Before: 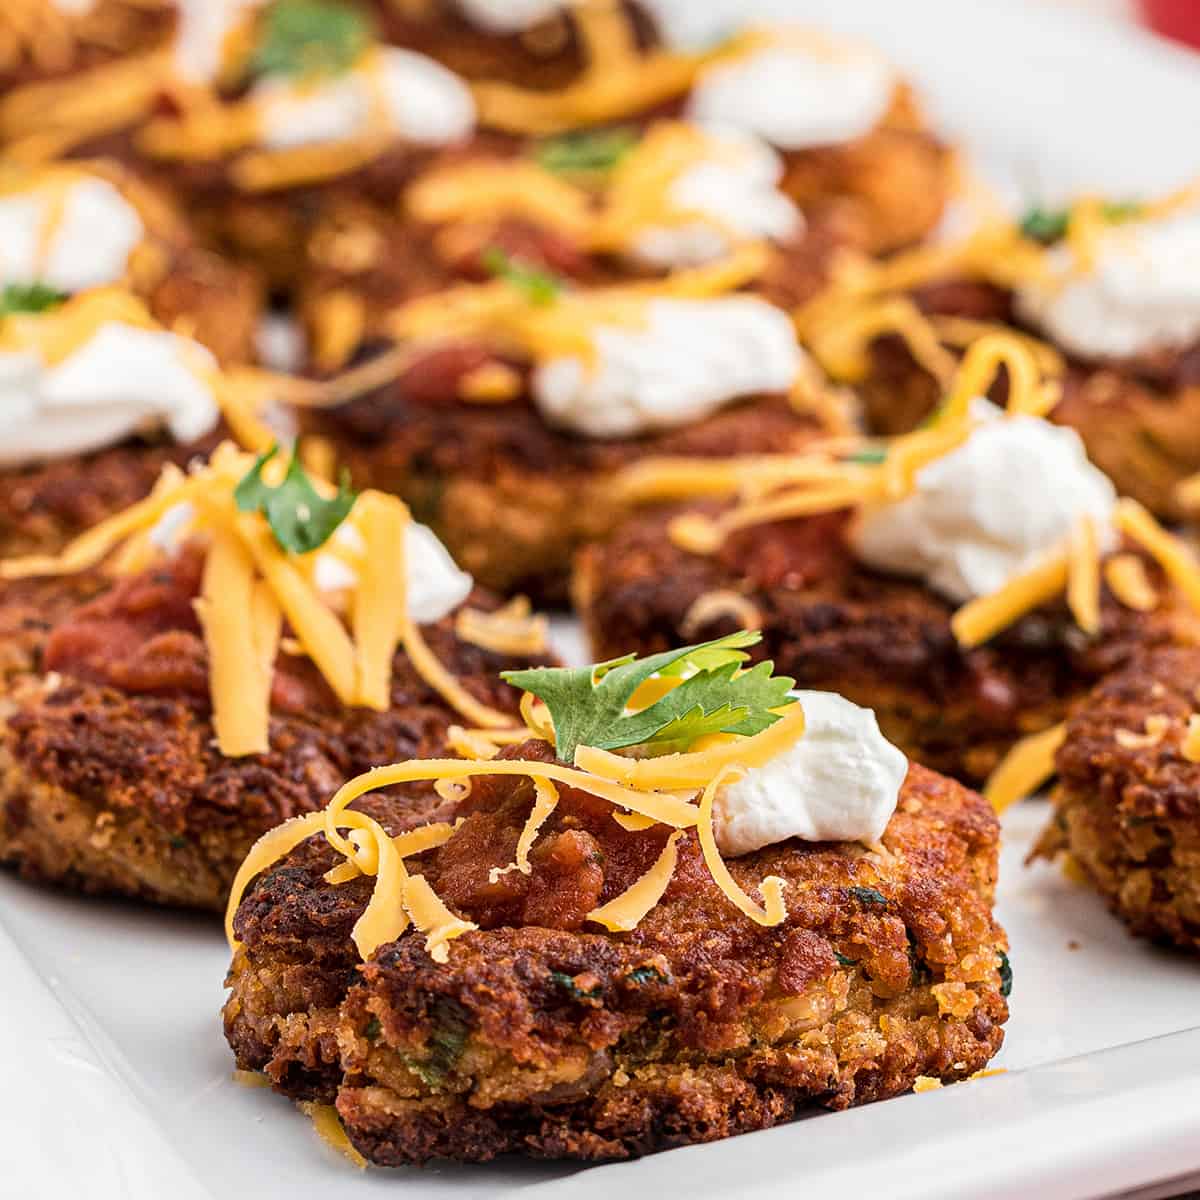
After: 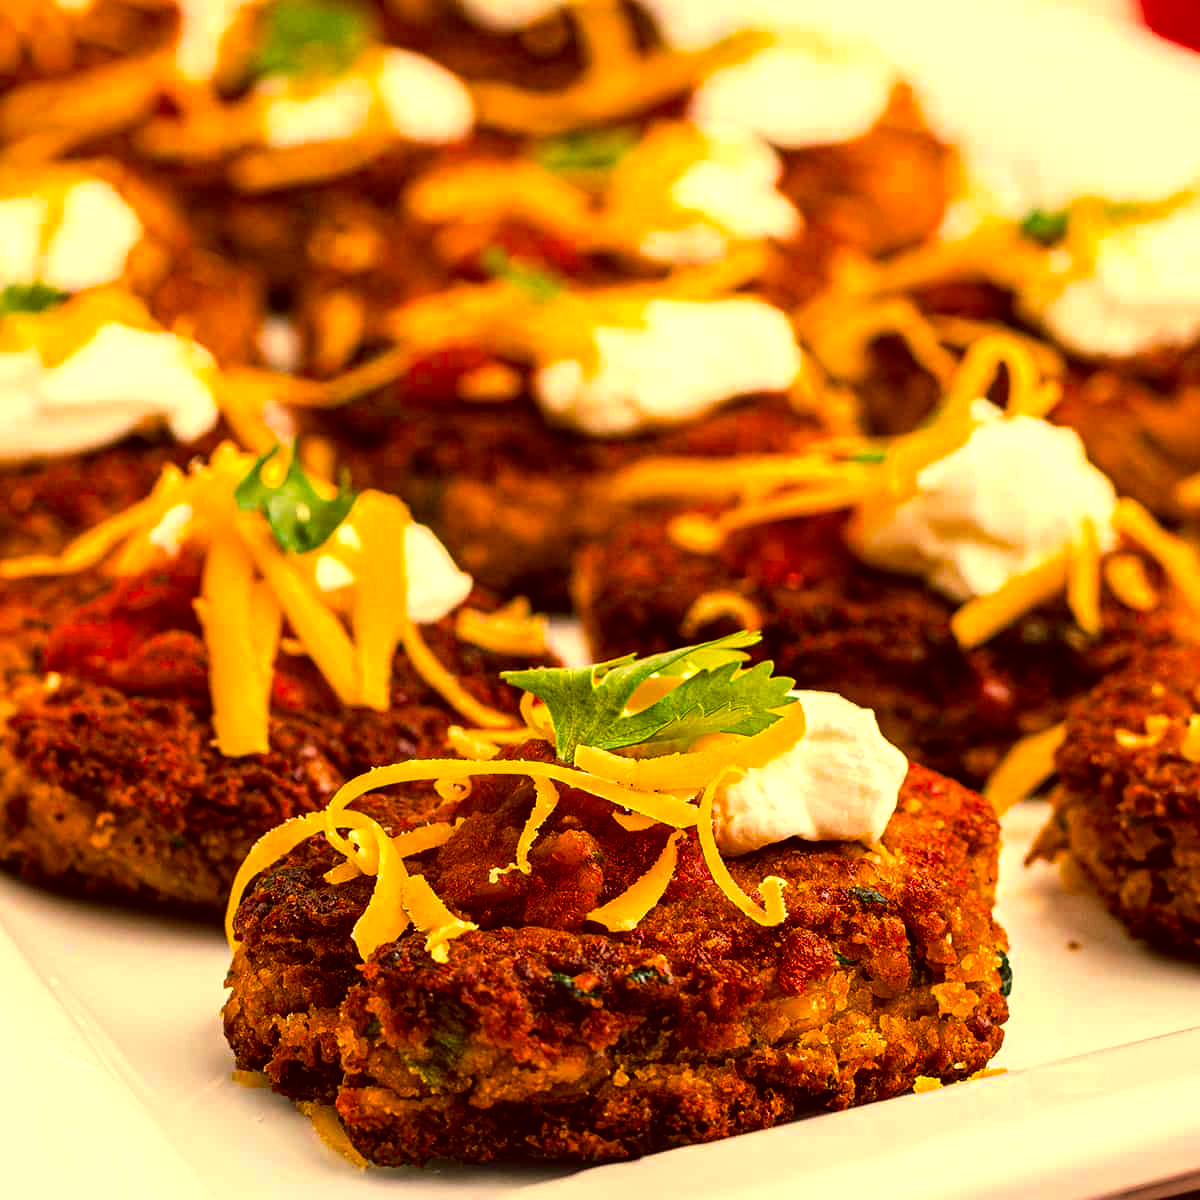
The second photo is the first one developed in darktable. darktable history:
color correction: highlights a* 9.81, highlights b* 39.14, shadows a* 15, shadows b* 3.53
color balance rgb: shadows lift › chroma 11.78%, shadows lift › hue 132.43°, highlights gain › luminance 9.541%, linear chroma grading › global chroma 25.512%, perceptual saturation grading › global saturation 19.694%, perceptual brilliance grading › global brilliance 1.738%, perceptual brilliance grading › highlights -3.522%, global vibrance 9.673%, contrast 15.619%, saturation formula JzAzBz (2021)
